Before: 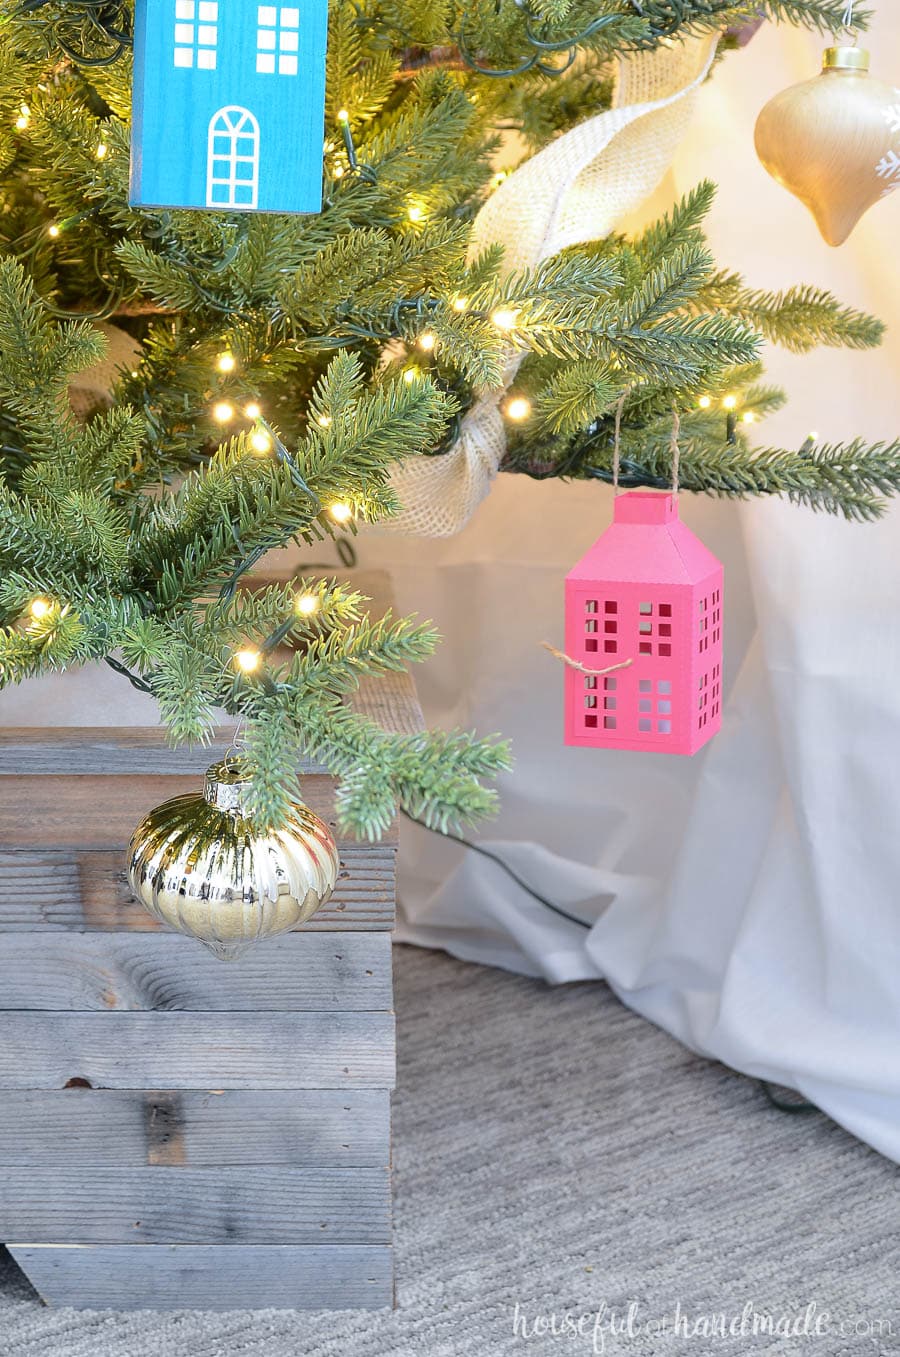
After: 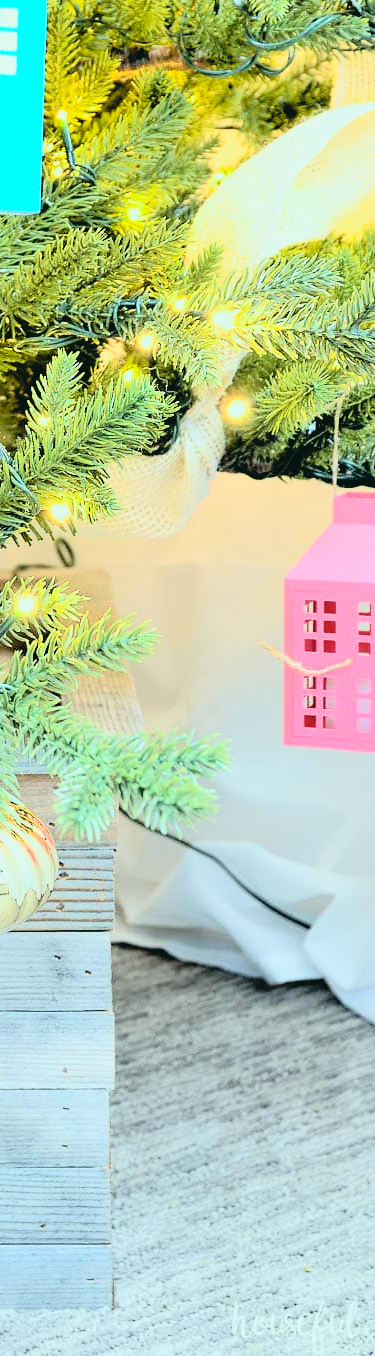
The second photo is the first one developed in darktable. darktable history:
crop: left 31.229%, right 27.105%
exposure: black level correction 0.006, exposure -0.226 EV, compensate highlight preservation false
tone curve: curves: ch0 [(0, 0.052) (0.207, 0.35) (0.392, 0.592) (0.54, 0.803) (0.725, 0.922) (0.99, 0.974)], color space Lab, independent channels, preserve colors none
filmic rgb: black relative exposure -3.31 EV, white relative exposure 3.45 EV, hardness 2.36, contrast 1.103
color correction: highlights a* -7.33, highlights b* 1.26, shadows a* -3.55, saturation 1.4
